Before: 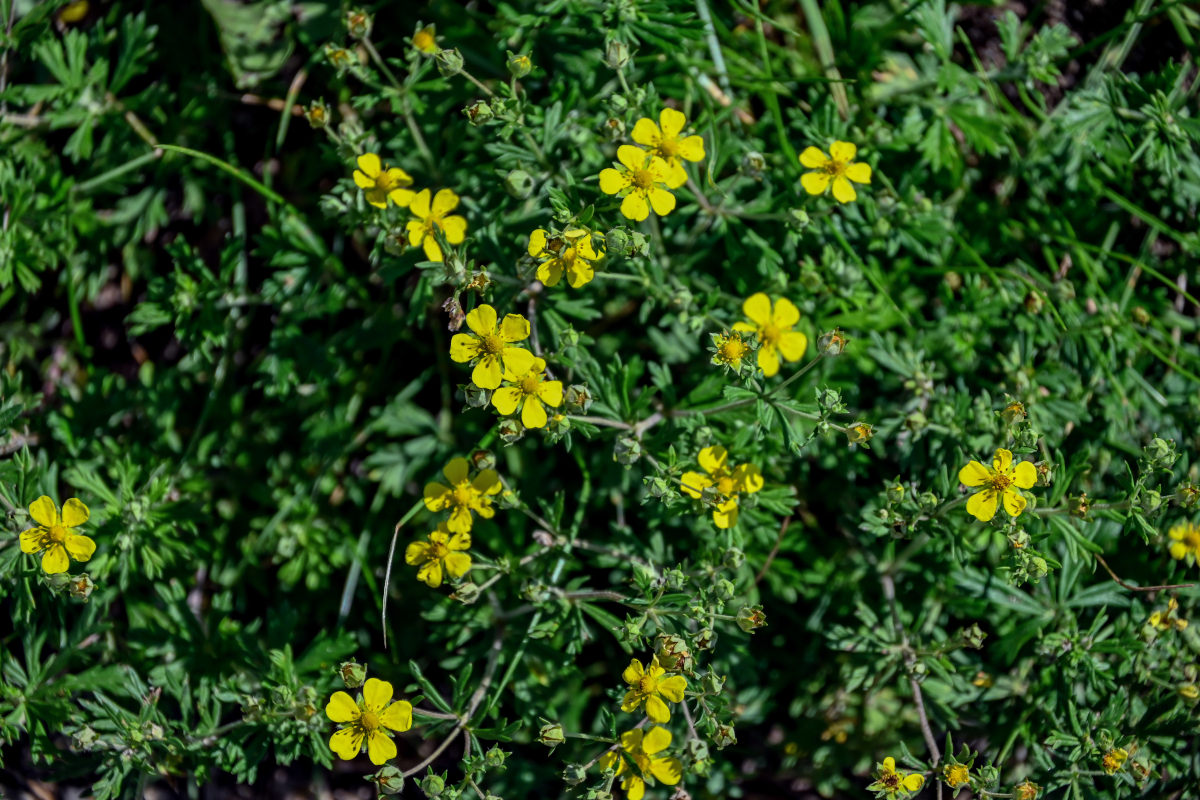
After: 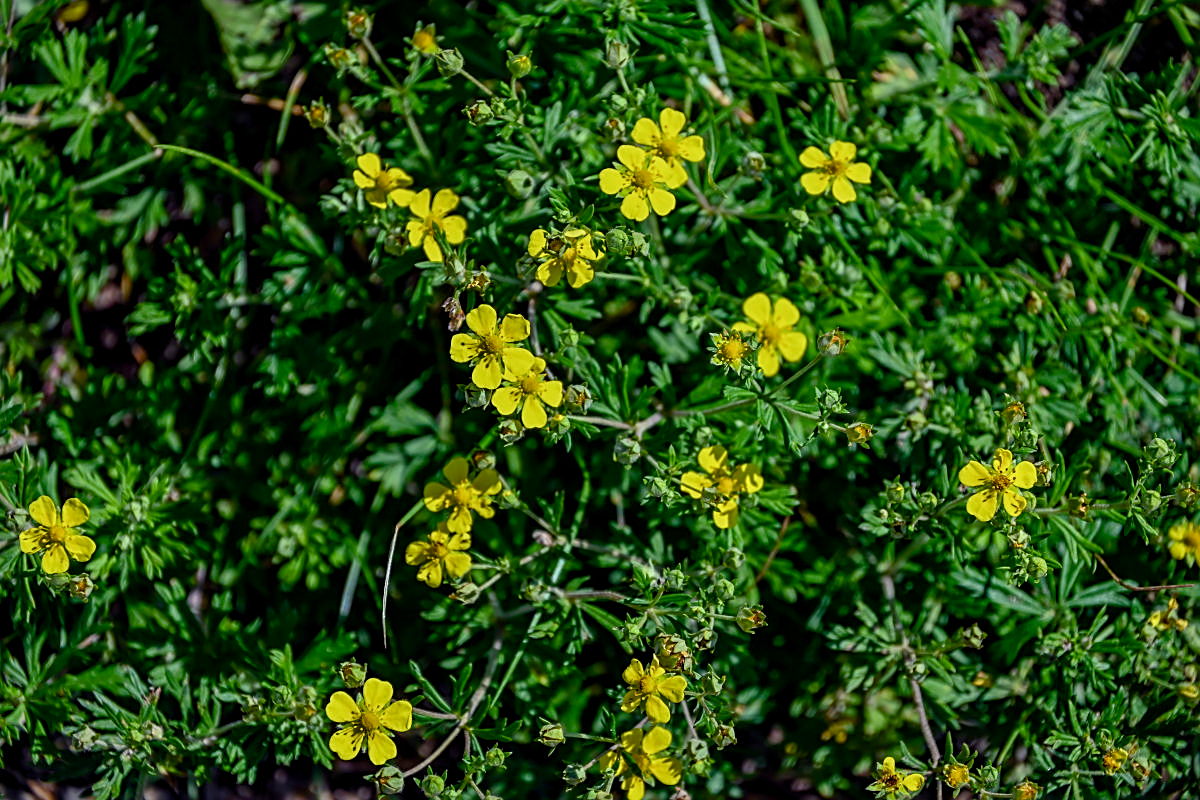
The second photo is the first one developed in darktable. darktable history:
sharpen: on, module defaults
color balance rgb: perceptual saturation grading › global saturation 20%, perceptual saturation grading › highlights -25%, perceptual saturation grading › shadows 50%
